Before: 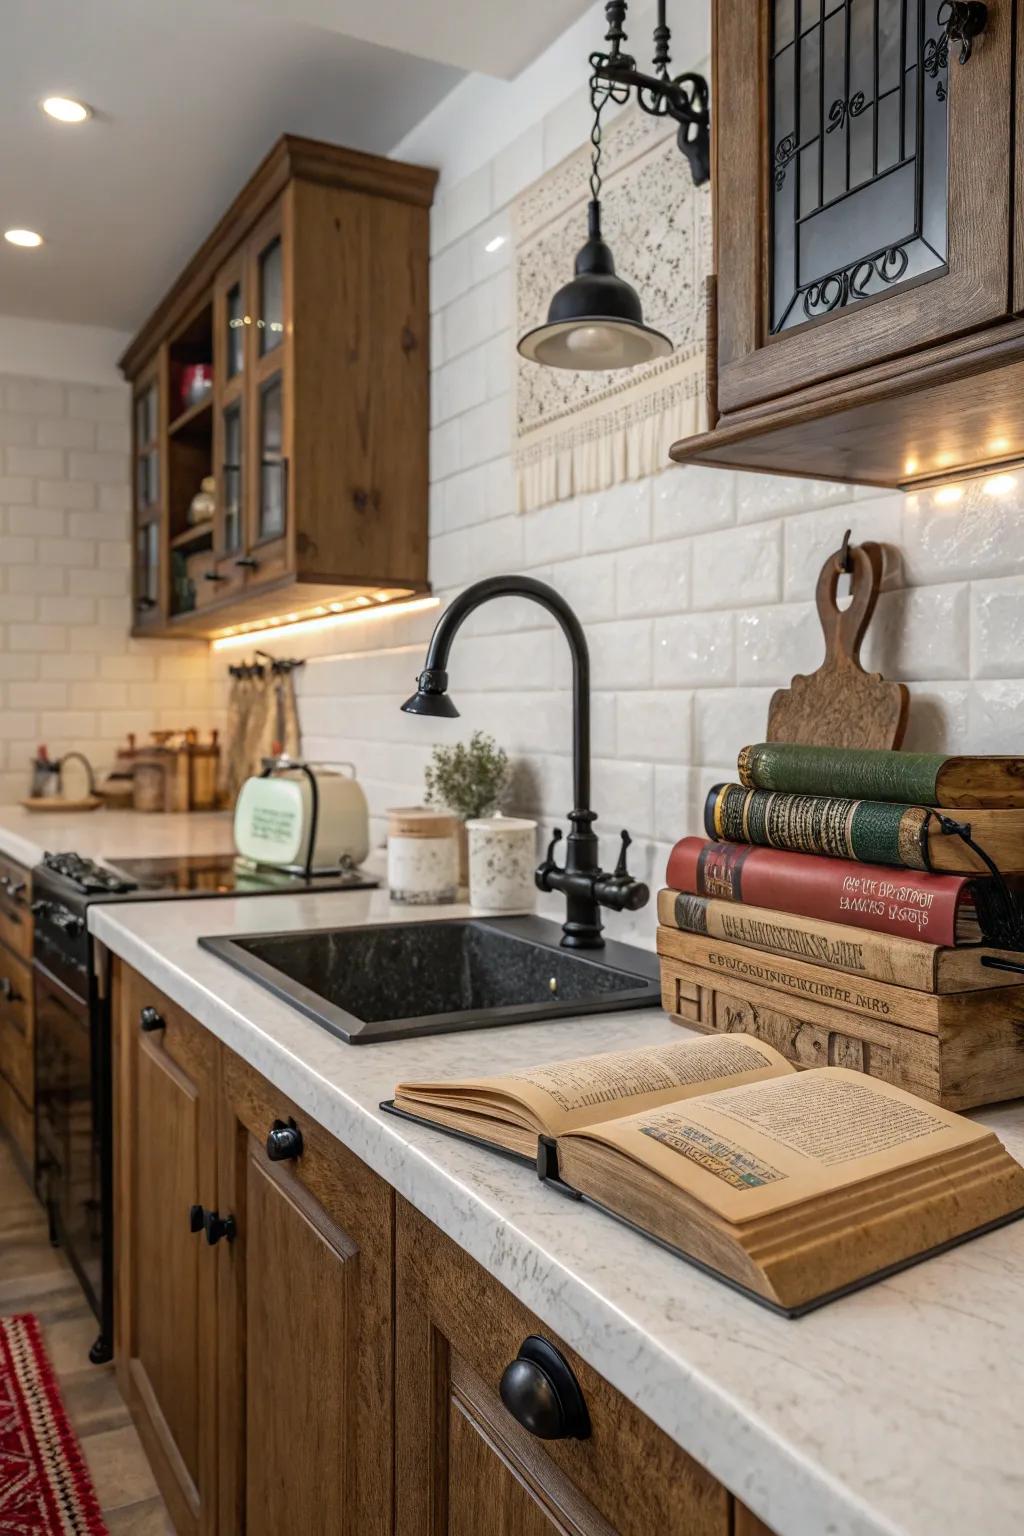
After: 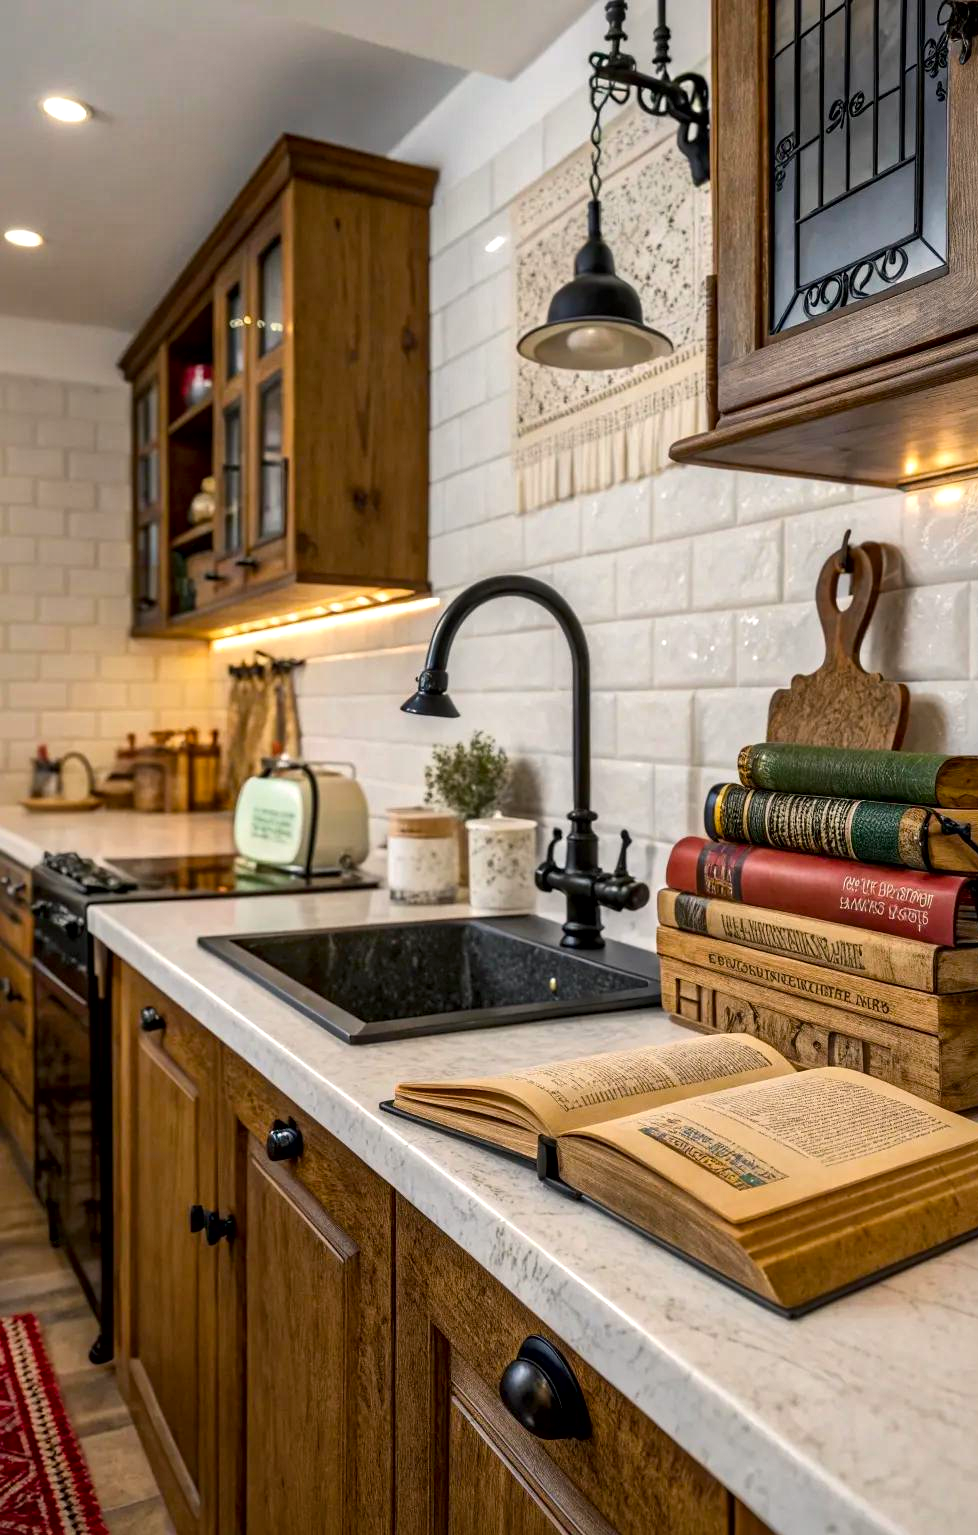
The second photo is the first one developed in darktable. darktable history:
local contrast: mode bilateral grid, contrast 26, coarseness 46, detail 151%, midtone range 0.2
crop: right 4.488%, bottom 0.048%
color balance rgb: highlights gain › chroma 0.635%, highlights gain › hue 56.67°, global offset › hue 169.19°, linear chroma grading › global chroma 15.447%, perceptual saturation grading › global saturation 7.645%, perceptual saturation grading › shadows 3.785%, global vibrance 20%
